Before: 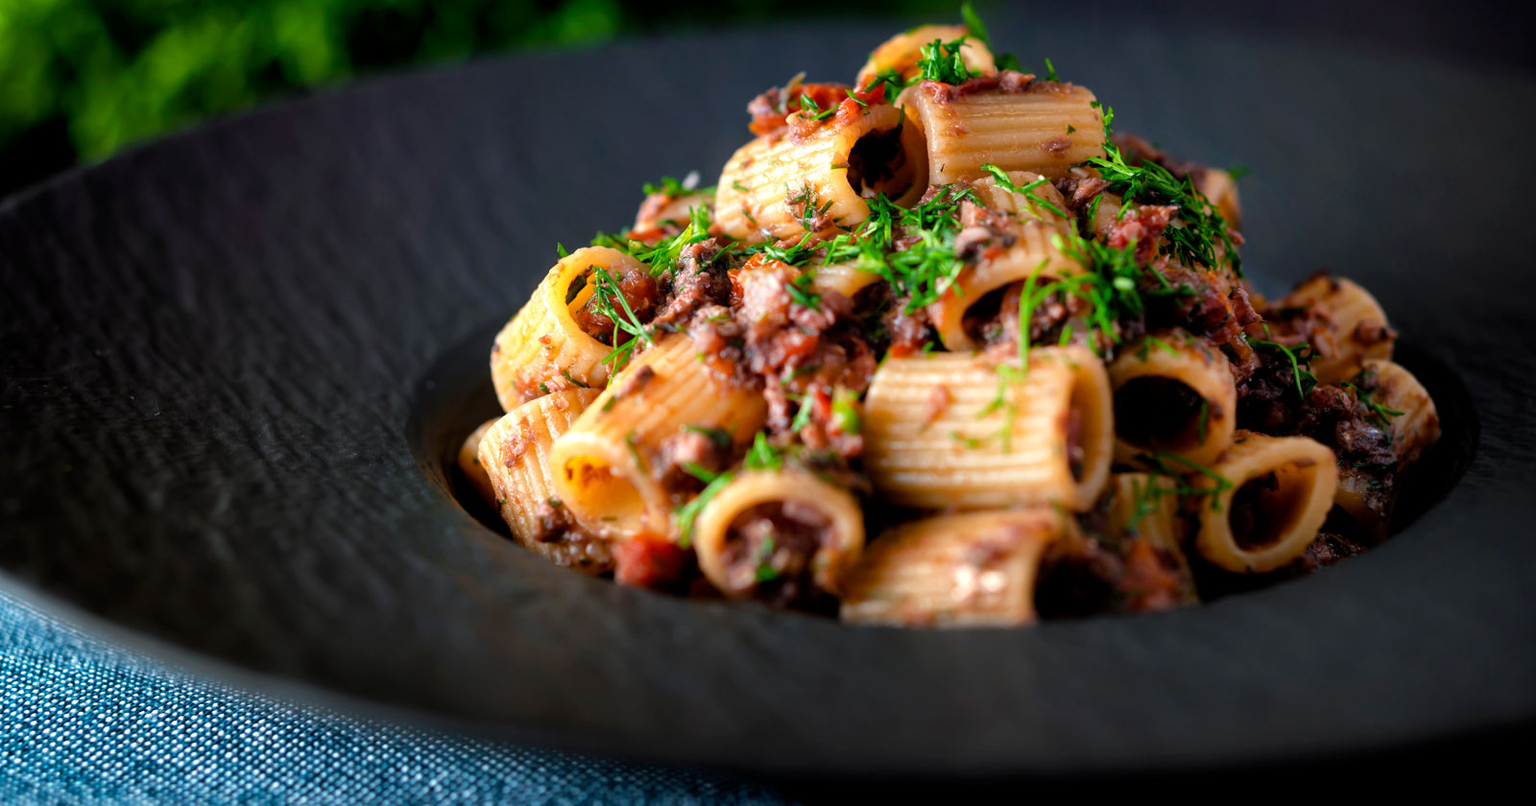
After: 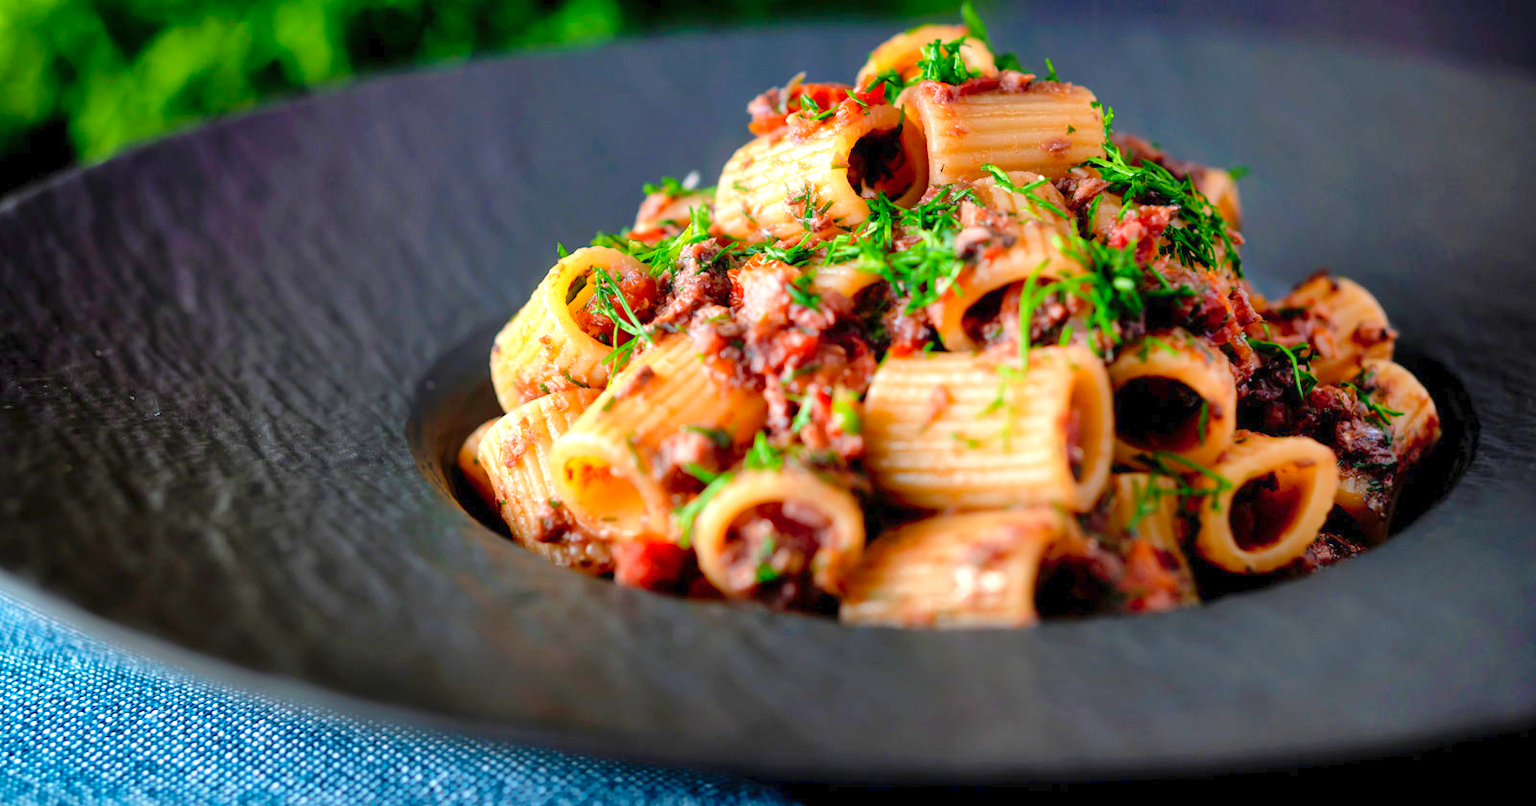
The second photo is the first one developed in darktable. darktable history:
shadows and highlights: radius 118.69, shadows 42.21, highlights -61.56, soften with gaussian
levels: levels [0, 0.397, 0.955]
